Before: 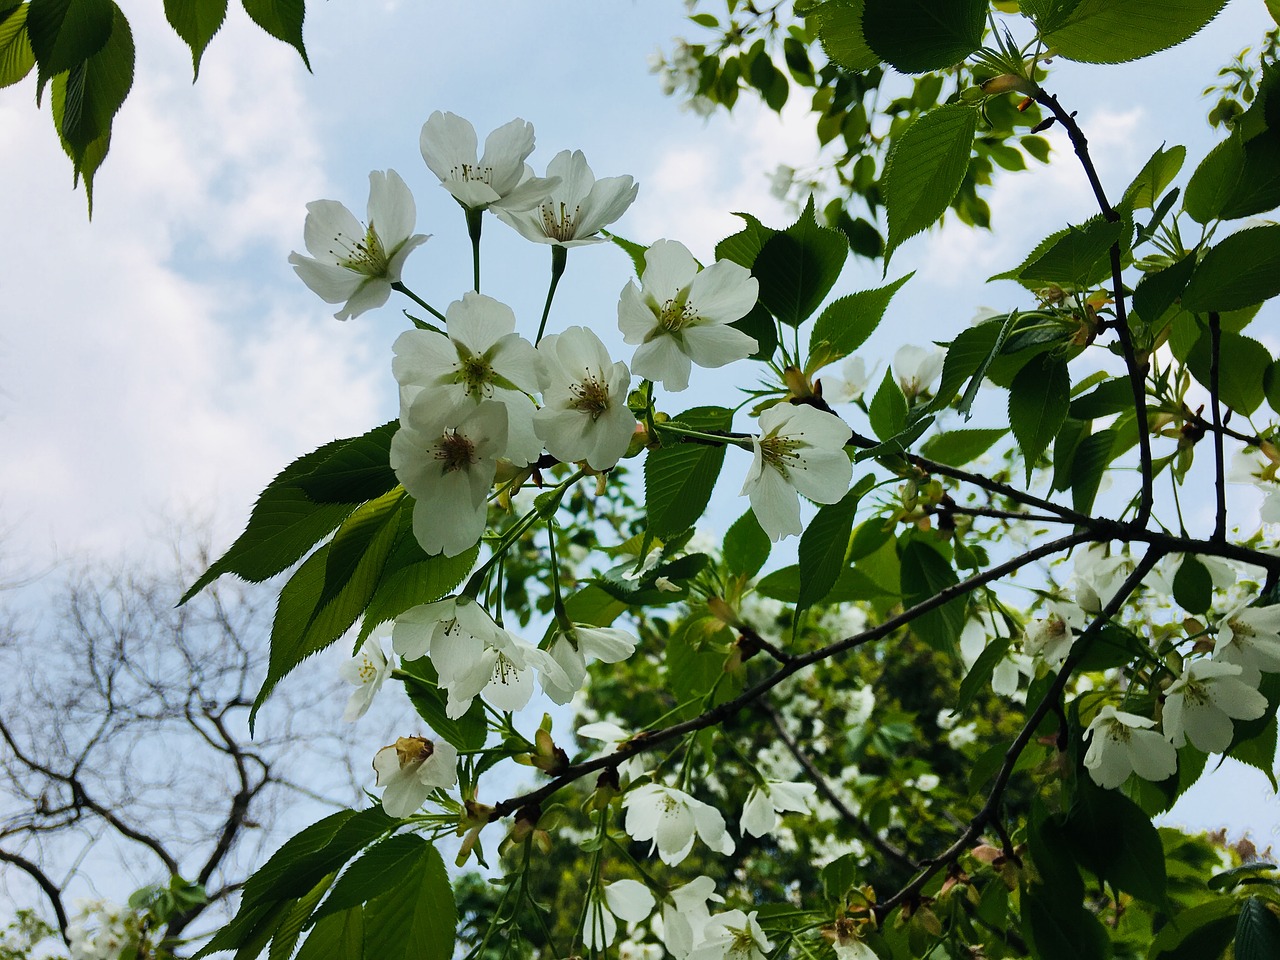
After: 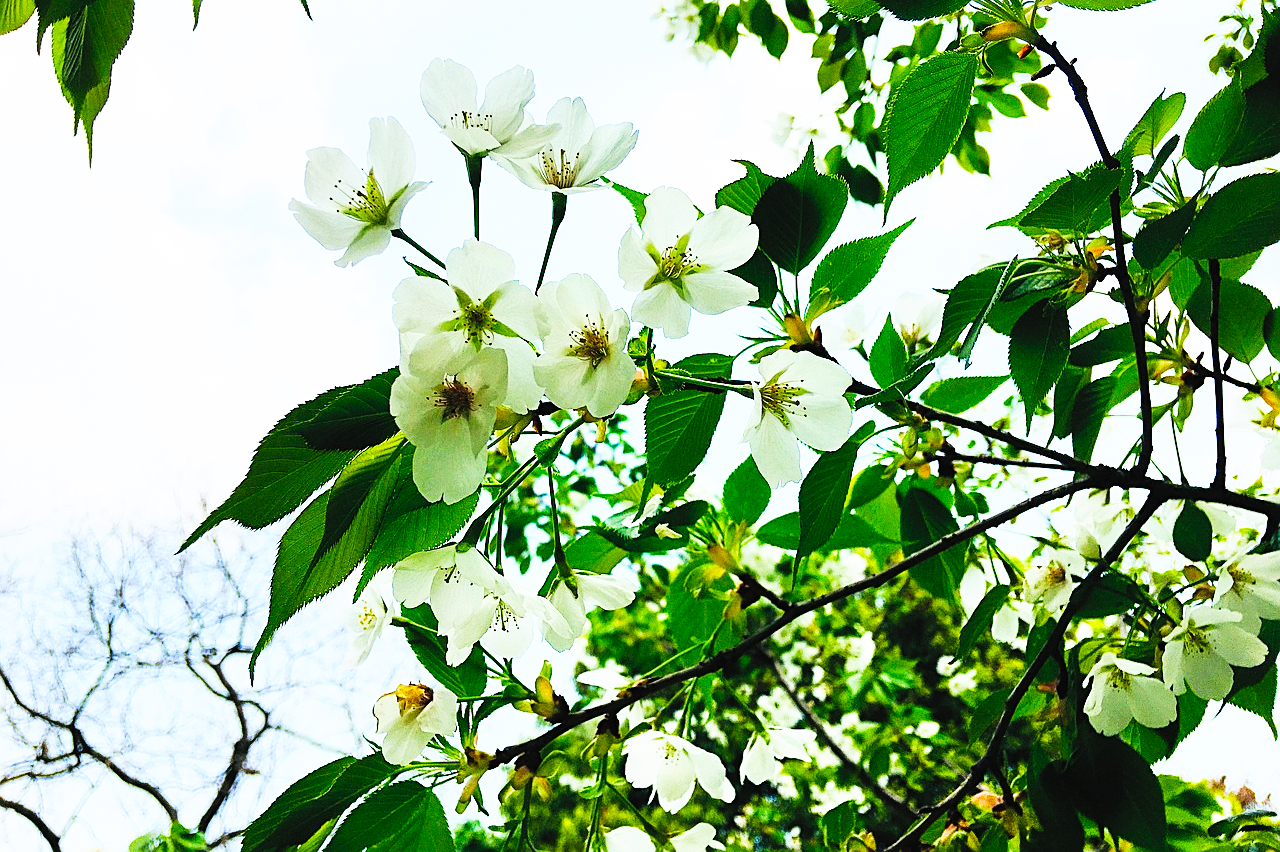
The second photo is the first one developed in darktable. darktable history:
contrast brightness saturation: contrast 0.07, brightness 0.18, saturation 0.4
crop and rotate: top 5.609%, bottom 5.609%
sharpen: on, module defaults
grain: strength 26%
base curve: curves: ch0 [(0, 0) (0.007, 0.004) (0.027, 0.03) (0.046, 0.07) (0.207, 0.54) (0.442, 0.872) (0.673, 0.972) (1, 1)], preserve colors none
